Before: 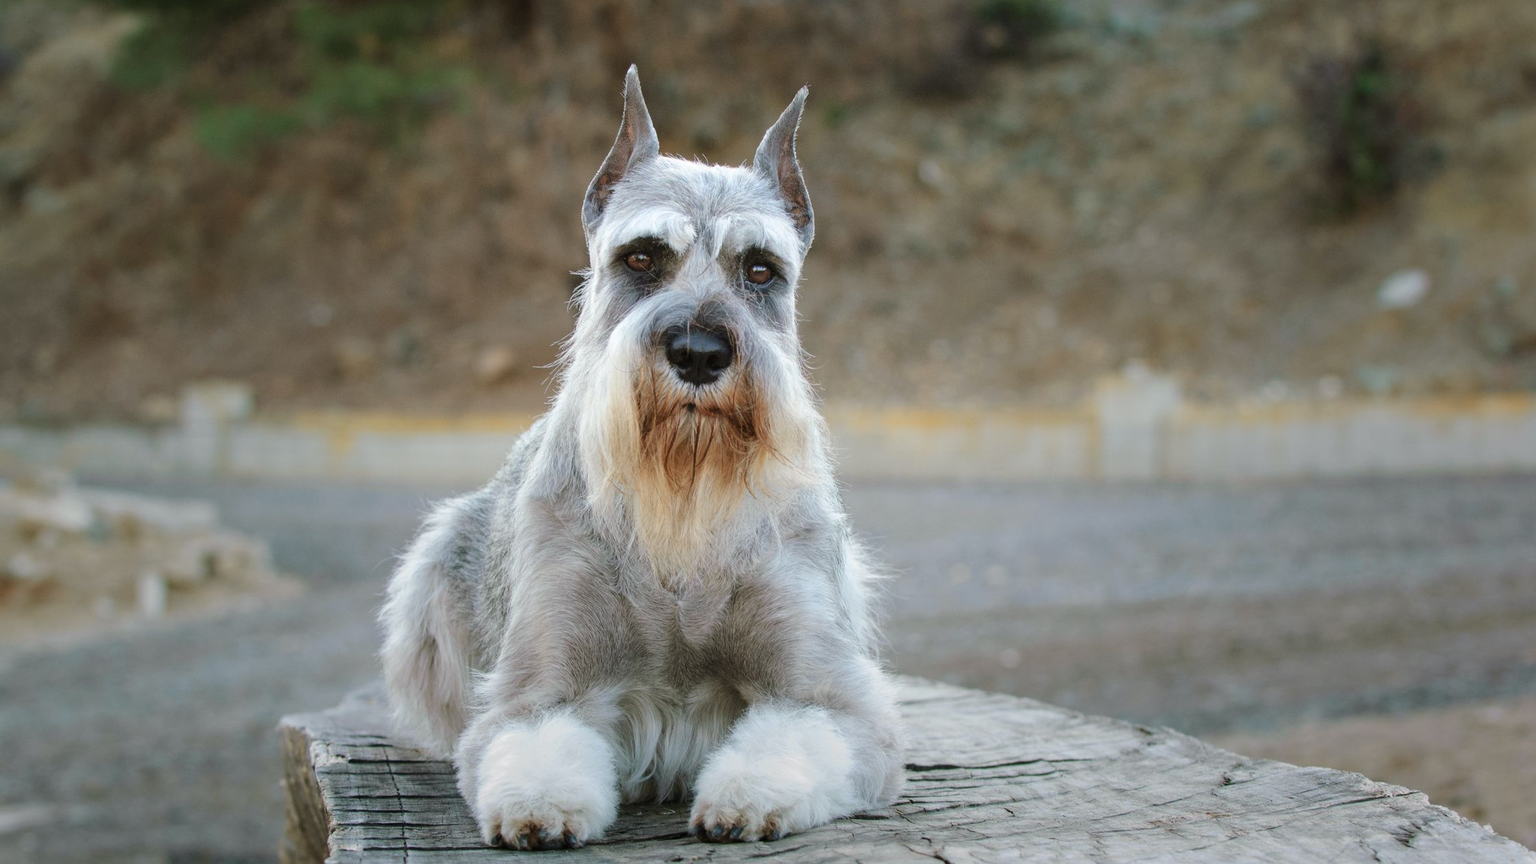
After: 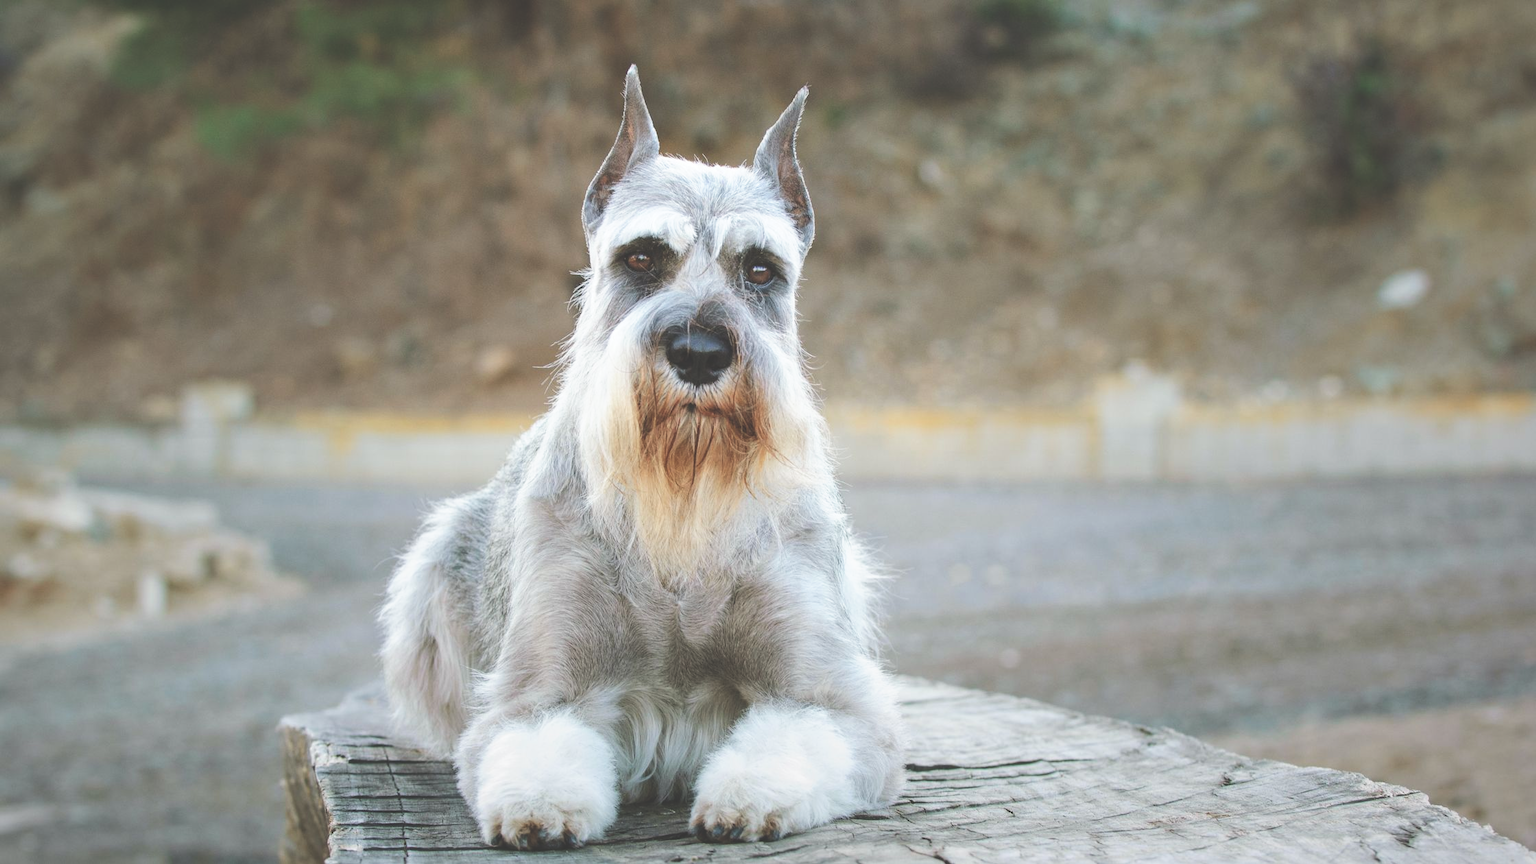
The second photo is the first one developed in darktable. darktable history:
tone equalizer: edges refinement/feathering 500, mask exposure compensation -1.57 EV, preserve details no
base curve: curves: ch0 [(0, 0) (0.688, 0.865) (1, 1)], preserve colors none
exposure: black level correction -0.028, compensate highlight preservation false
vignetting: fall-off start 91.71%, brightness -0.411, saturation -0.296
